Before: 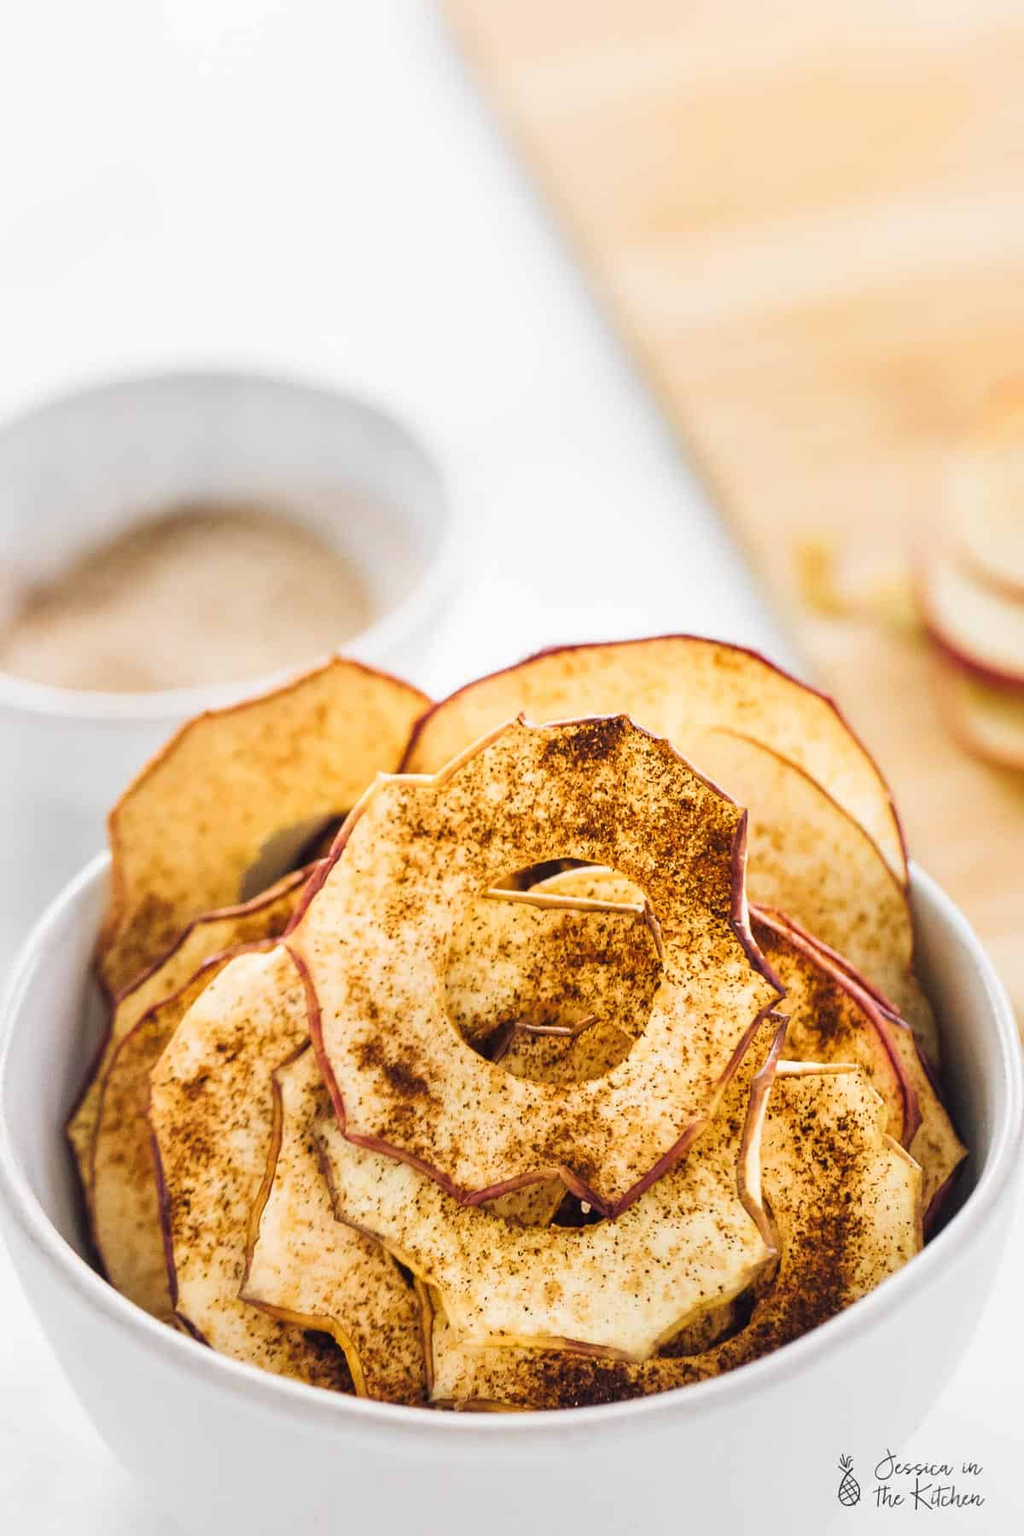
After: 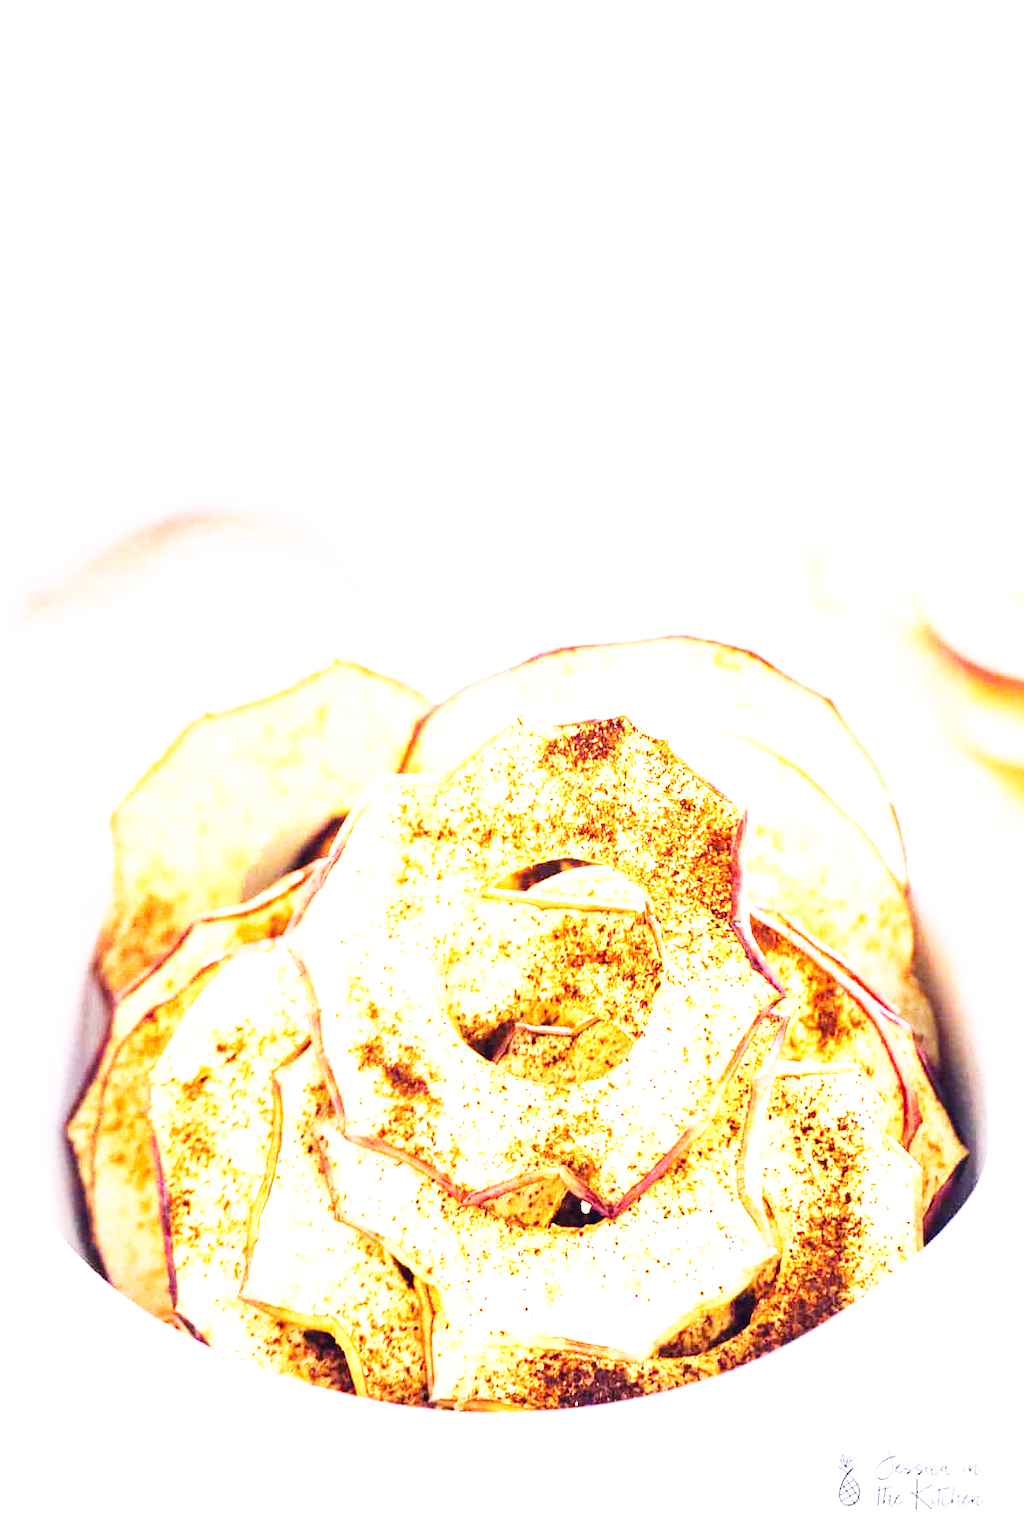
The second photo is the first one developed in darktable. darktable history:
base curve: curves: ch0 [(0, 0) (0.007, 0.004) (0.027, 0.03) (0.046, 0.07) (0.207, 0.54) (0.442, 0.872) (0.673, 0.972) (1, 1)], preserve colors none
exposure: black level correction 0, exposure 1.1 EV, compensate exposure bias true, compensate highlight preservation false
color calibration: output R [1.063, -0.012, -0.003, 0], output B [-0.079, 0.047, 1, 0], illuminant custom, x 0.389, y 0.387, temperature 3838.64 K
